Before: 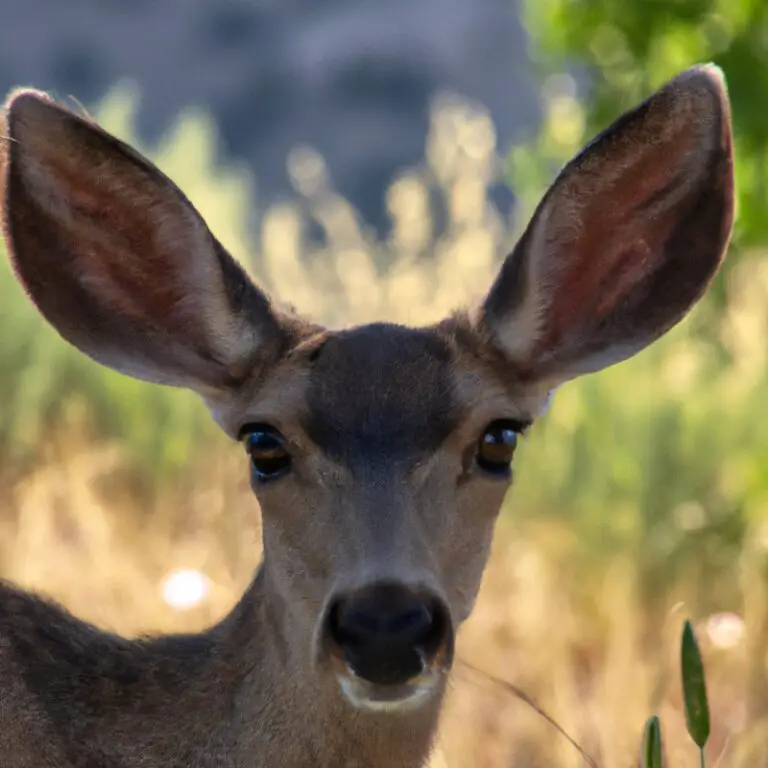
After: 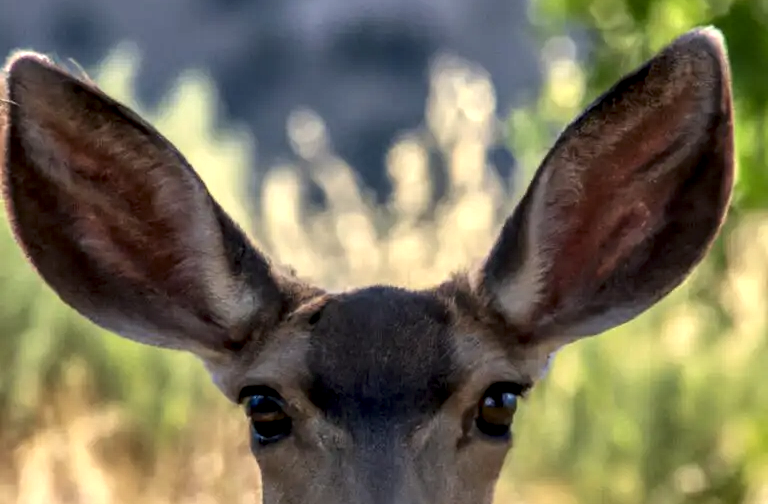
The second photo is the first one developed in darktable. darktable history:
crop and rotate: top 4.848%, bottom 29.503%
local contrast: highlights 60%, shadows 60%, detail 160%
